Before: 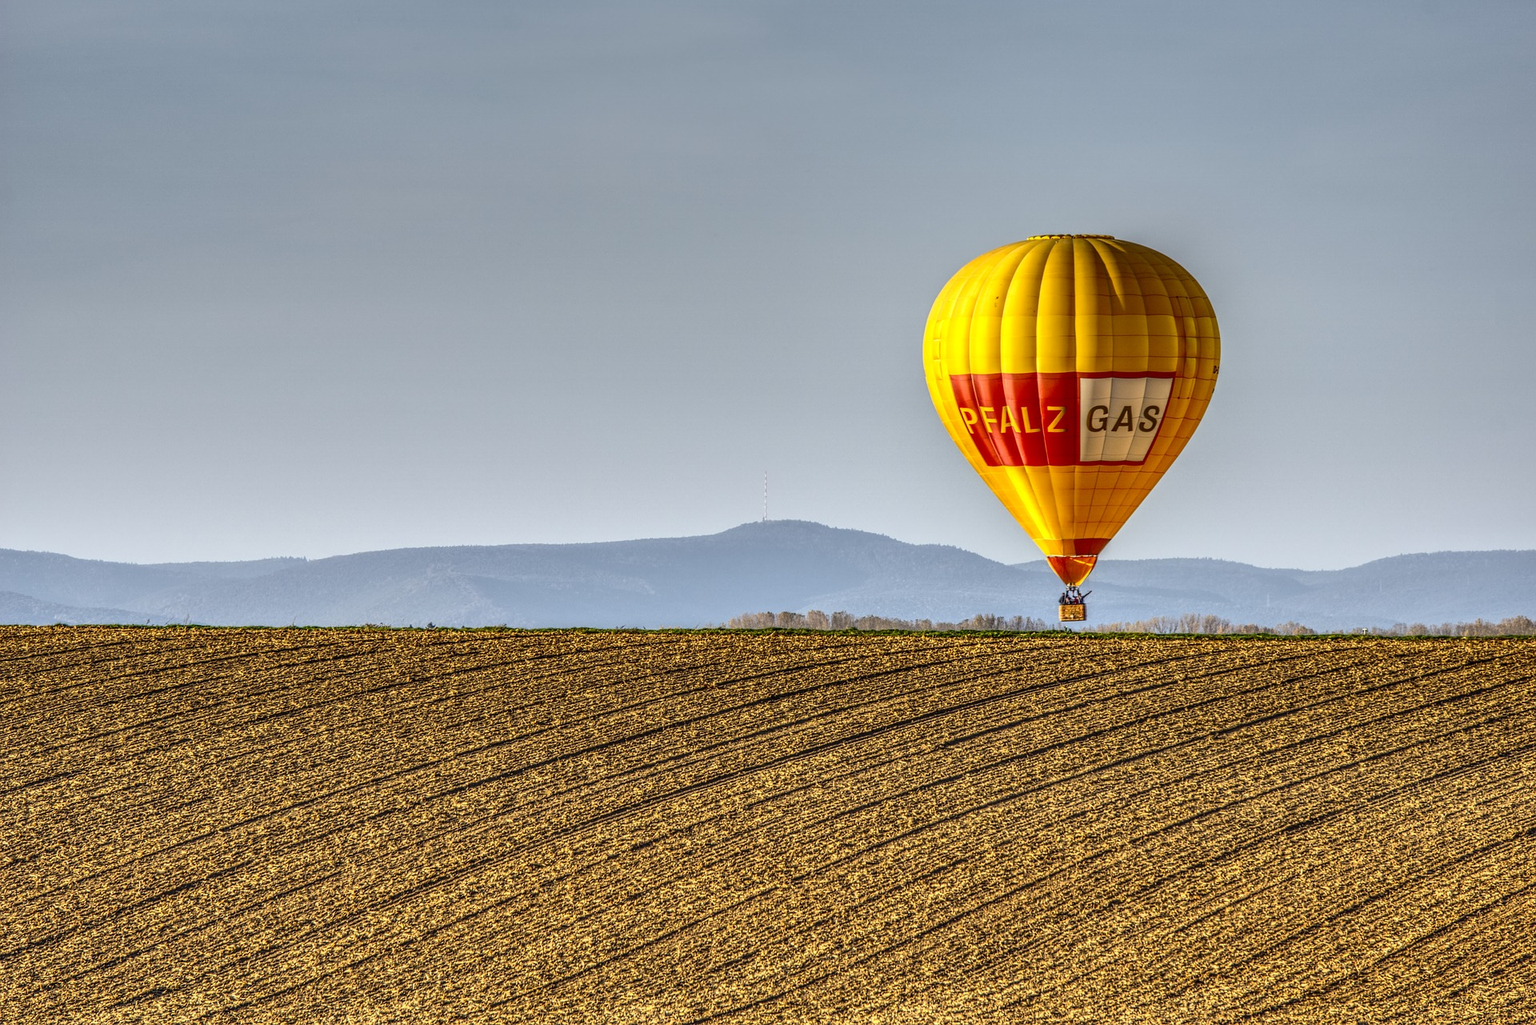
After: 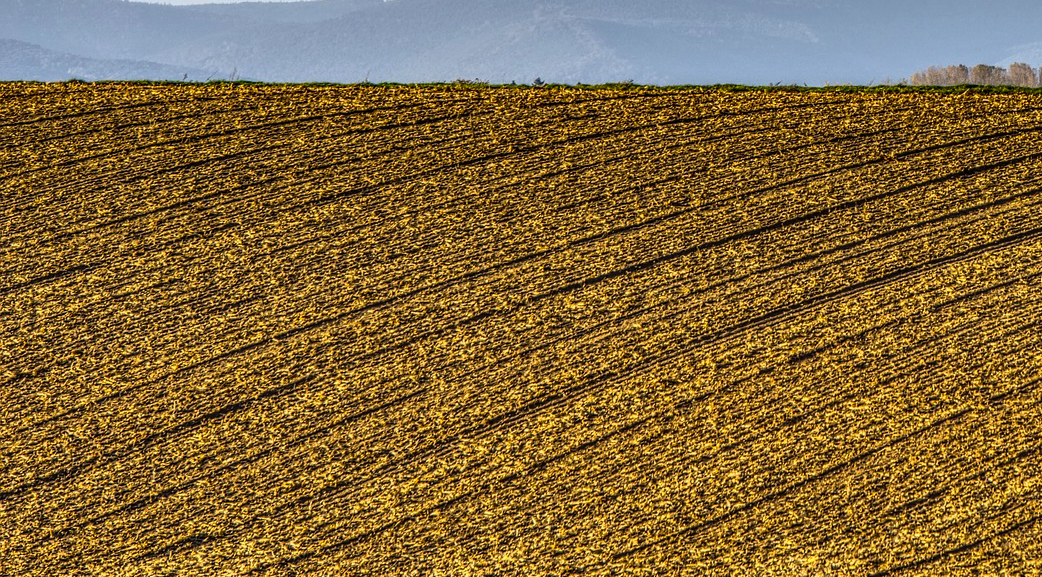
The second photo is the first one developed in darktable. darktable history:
color balance rgb: power › luminance -8.803%, perceptual saturation grading › global saturation 19.474%, global vibrance 9.169%
crop and rotate: top 54.744%, right 45.722%, bottom 0.187%
